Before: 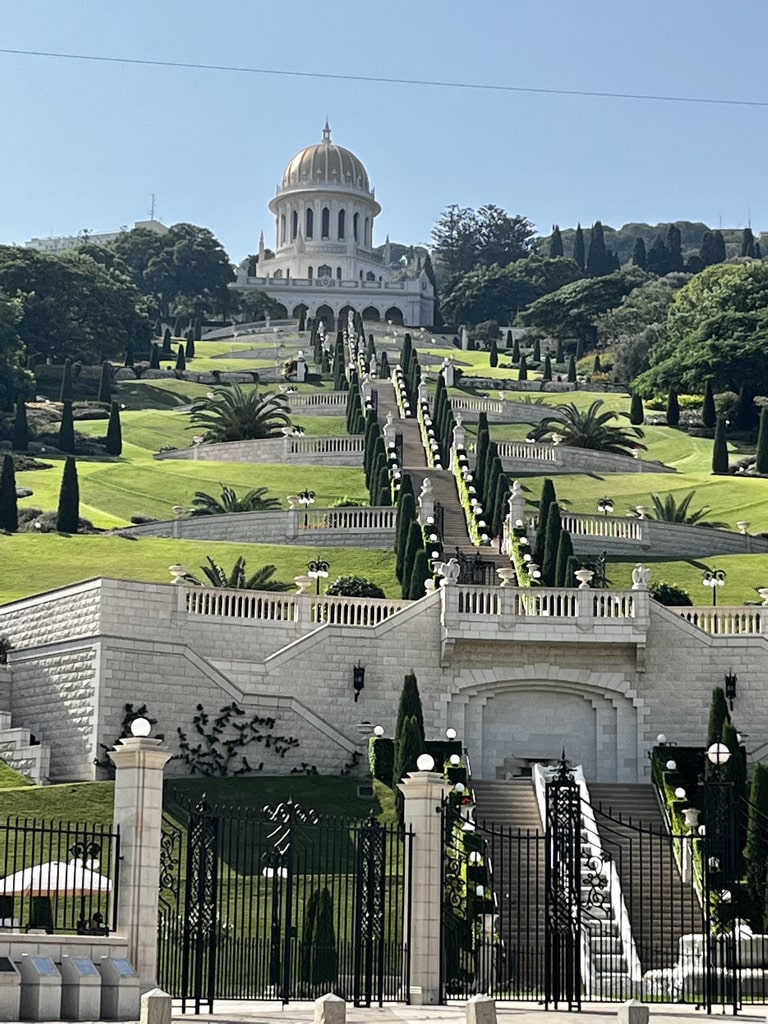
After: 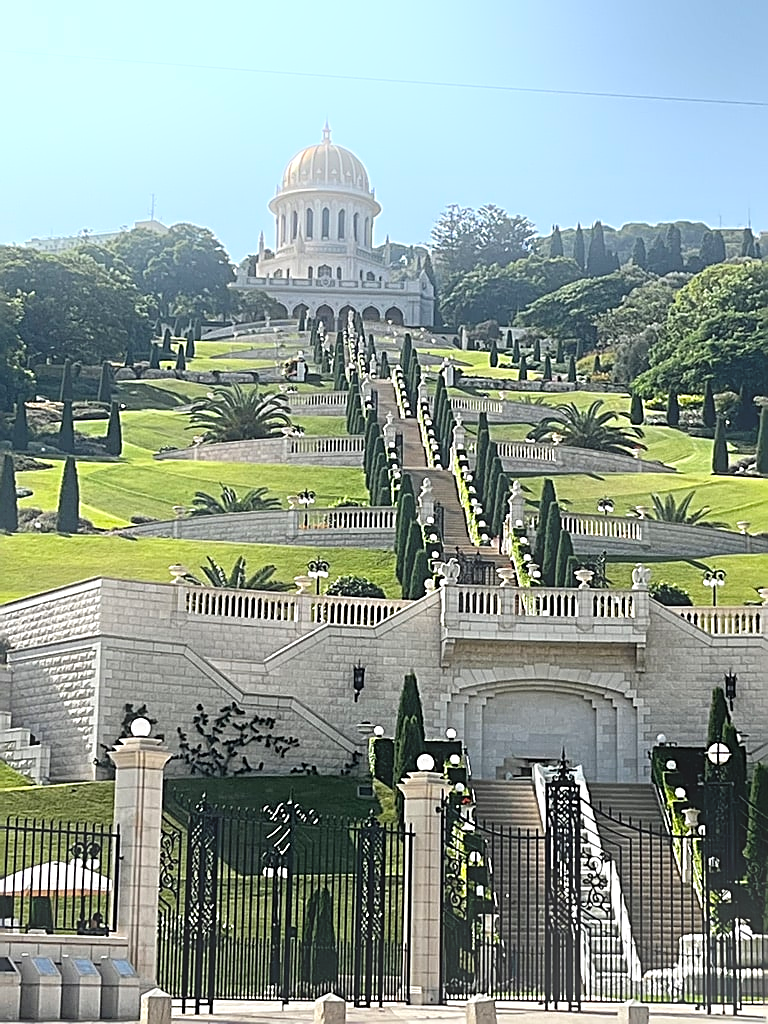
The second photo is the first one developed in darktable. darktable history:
sharpen: amount 1
bloom: on, module defaults
local contrast: highlights 100%, shadows 100%, detail 120%, midtone range 0.2
